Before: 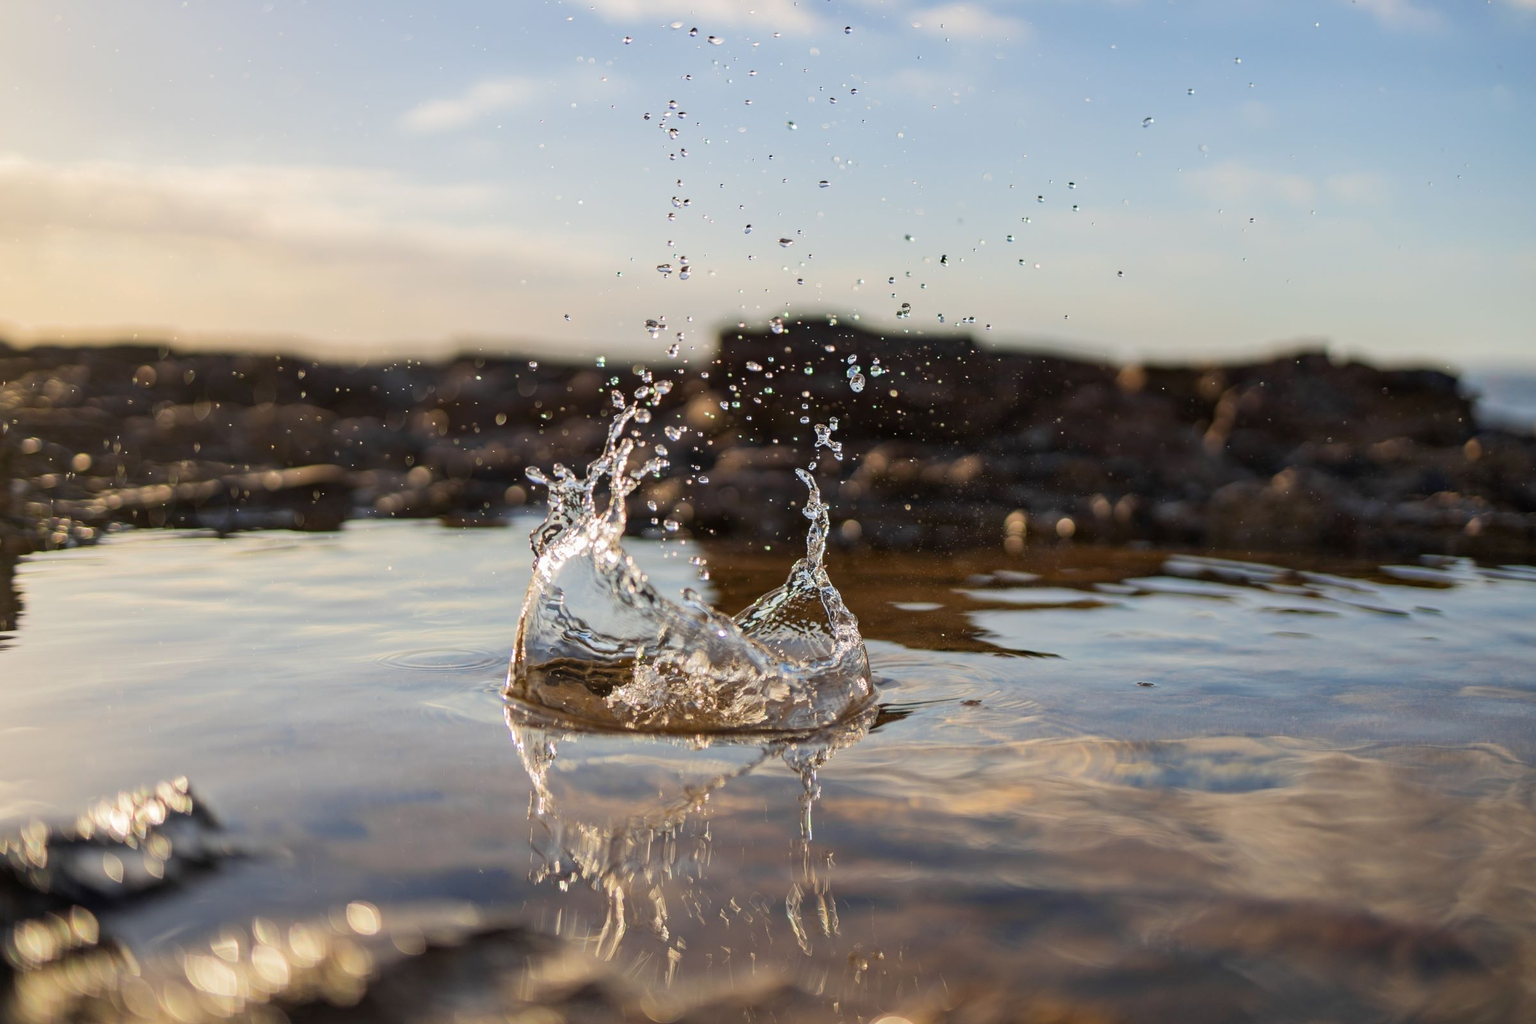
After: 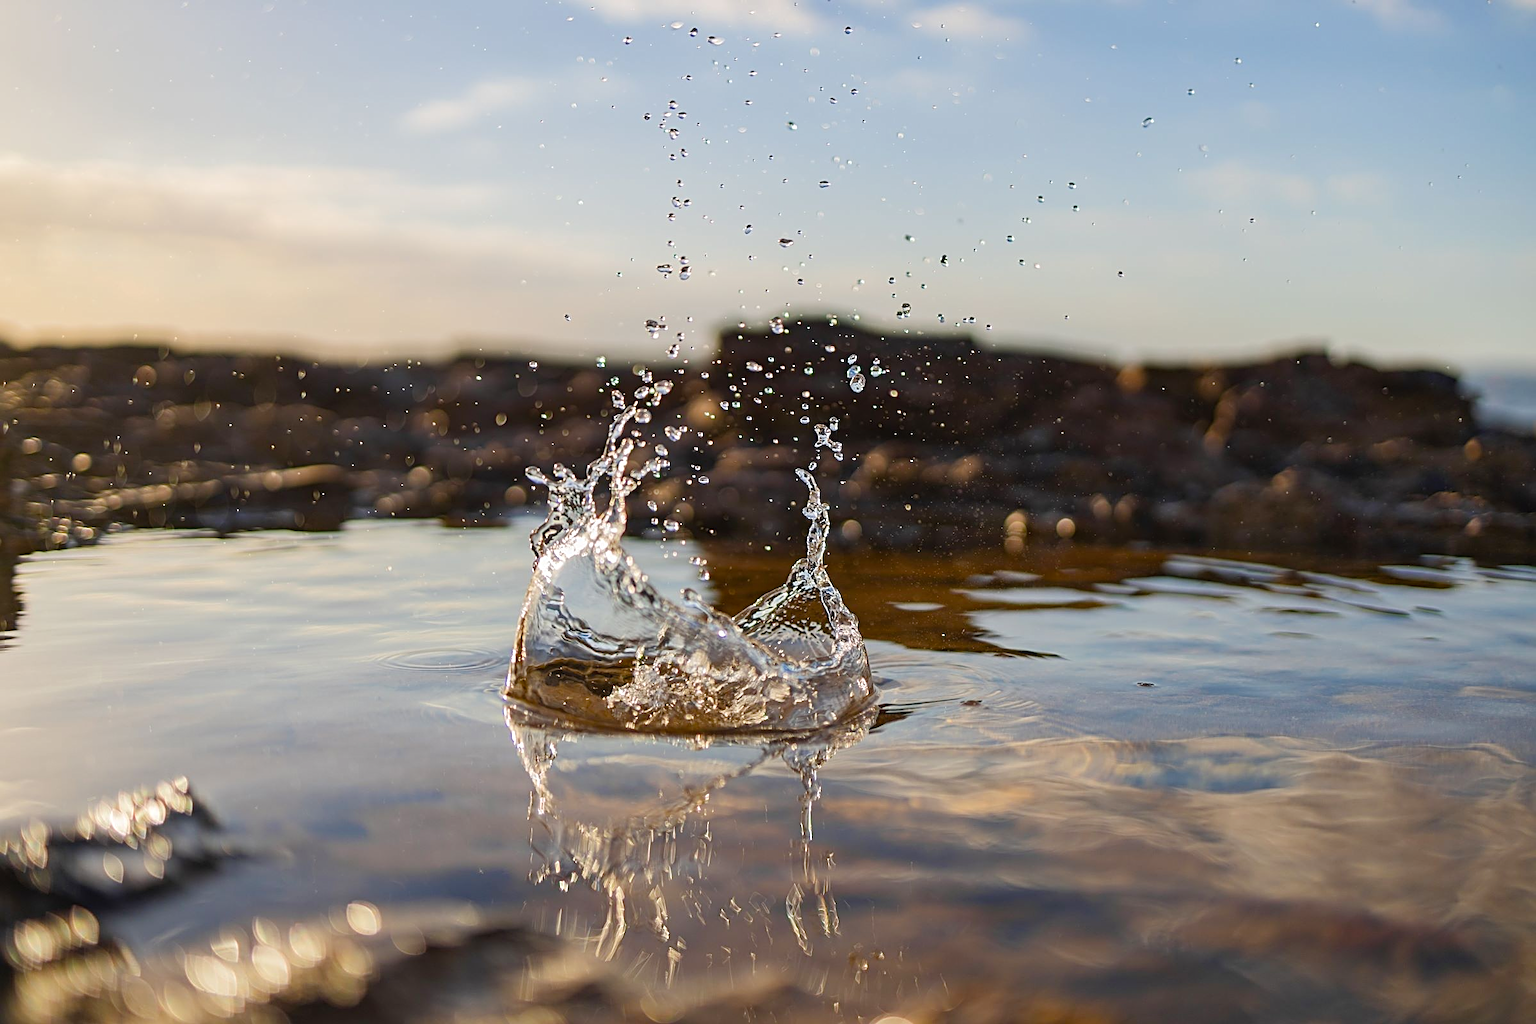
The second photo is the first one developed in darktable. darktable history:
color balance rgb: global offset › luminance 0.254%, global offset › hue 170.74°, perceptual saturation grading › global saturation 20%, perceptual saturation grading › highlights -25.06%, perceptual saturation grading › shadows 25.885%
sharpen: radius 2.584, amount 0.679
